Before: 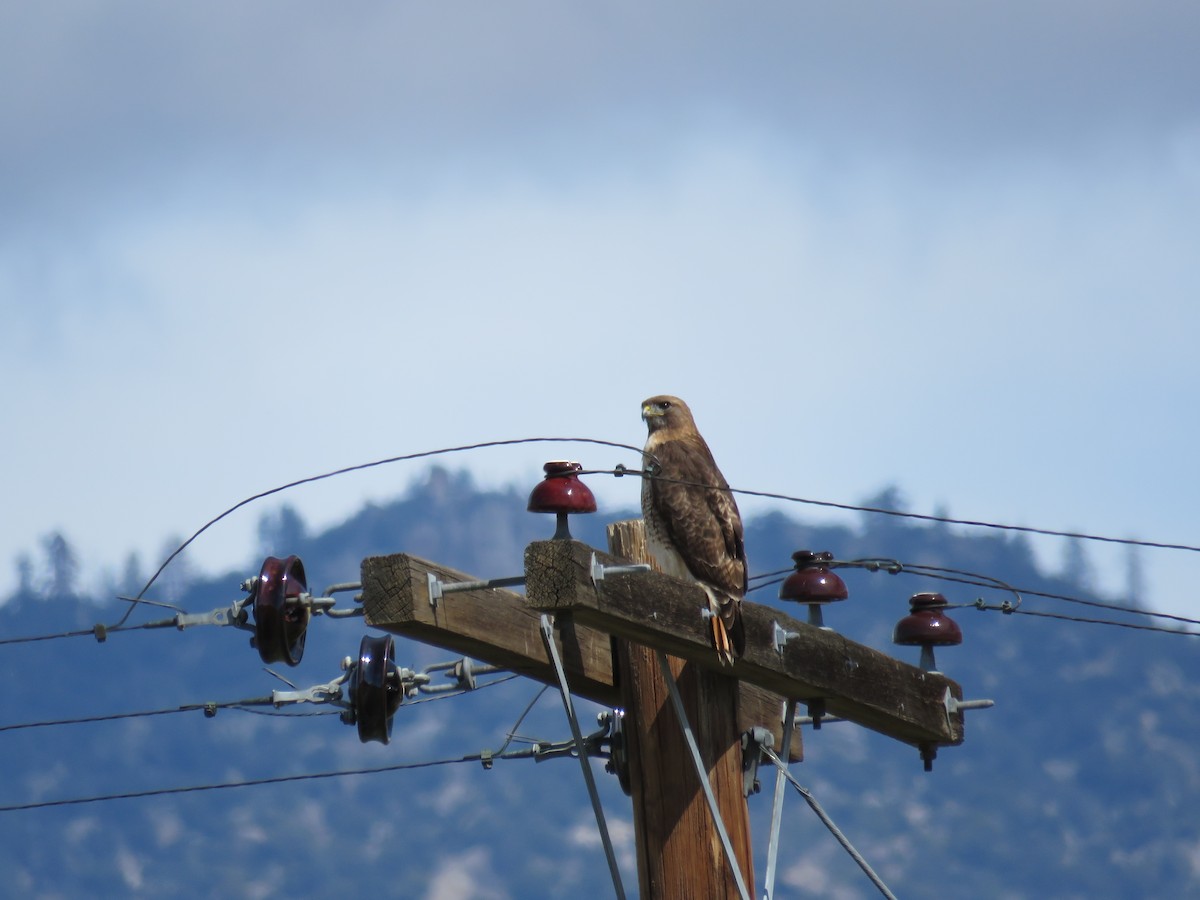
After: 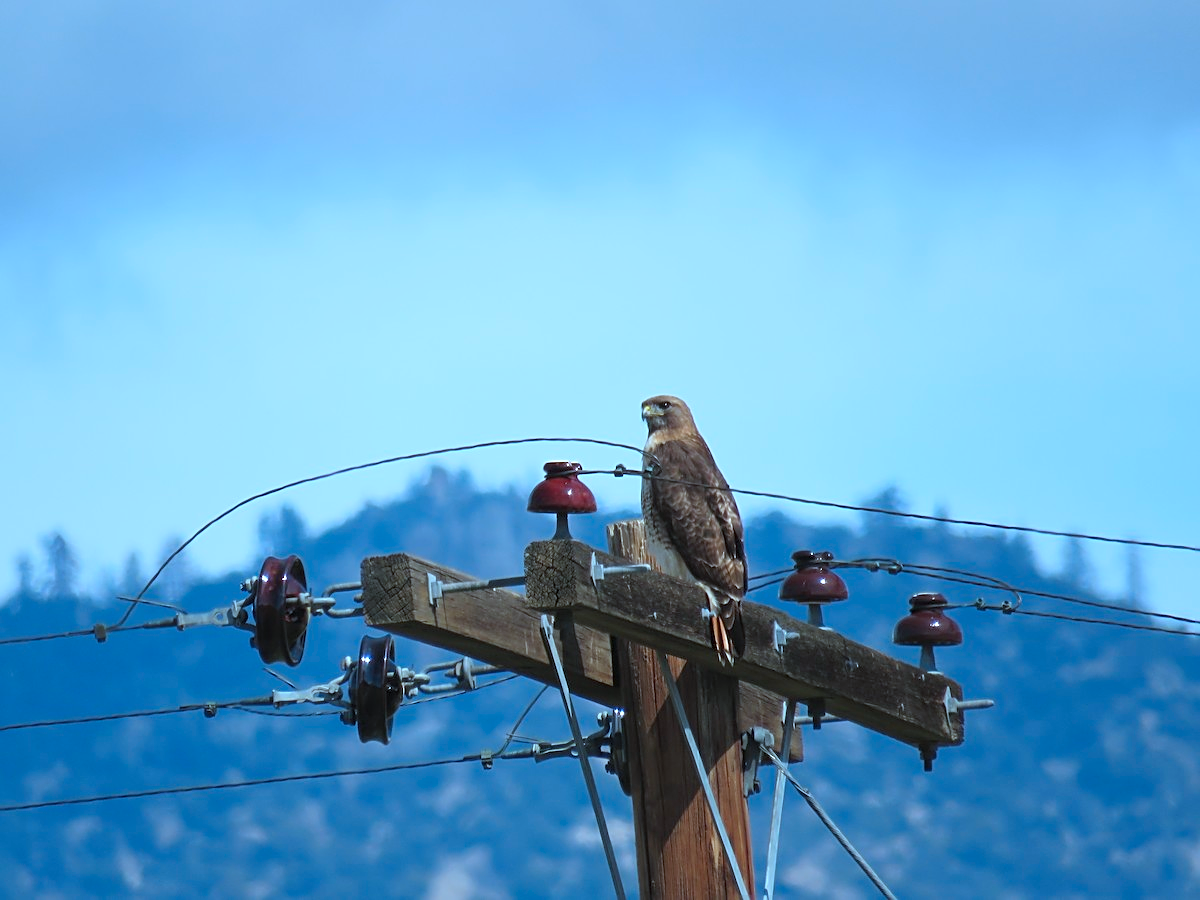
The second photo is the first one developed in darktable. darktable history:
sharpen: amount 0.55
color correction: highlights a* -9.35, highlights b* -23.15
contrast brightness saturation: contrast 0.07, brightness 0.08, saturation 0.18
